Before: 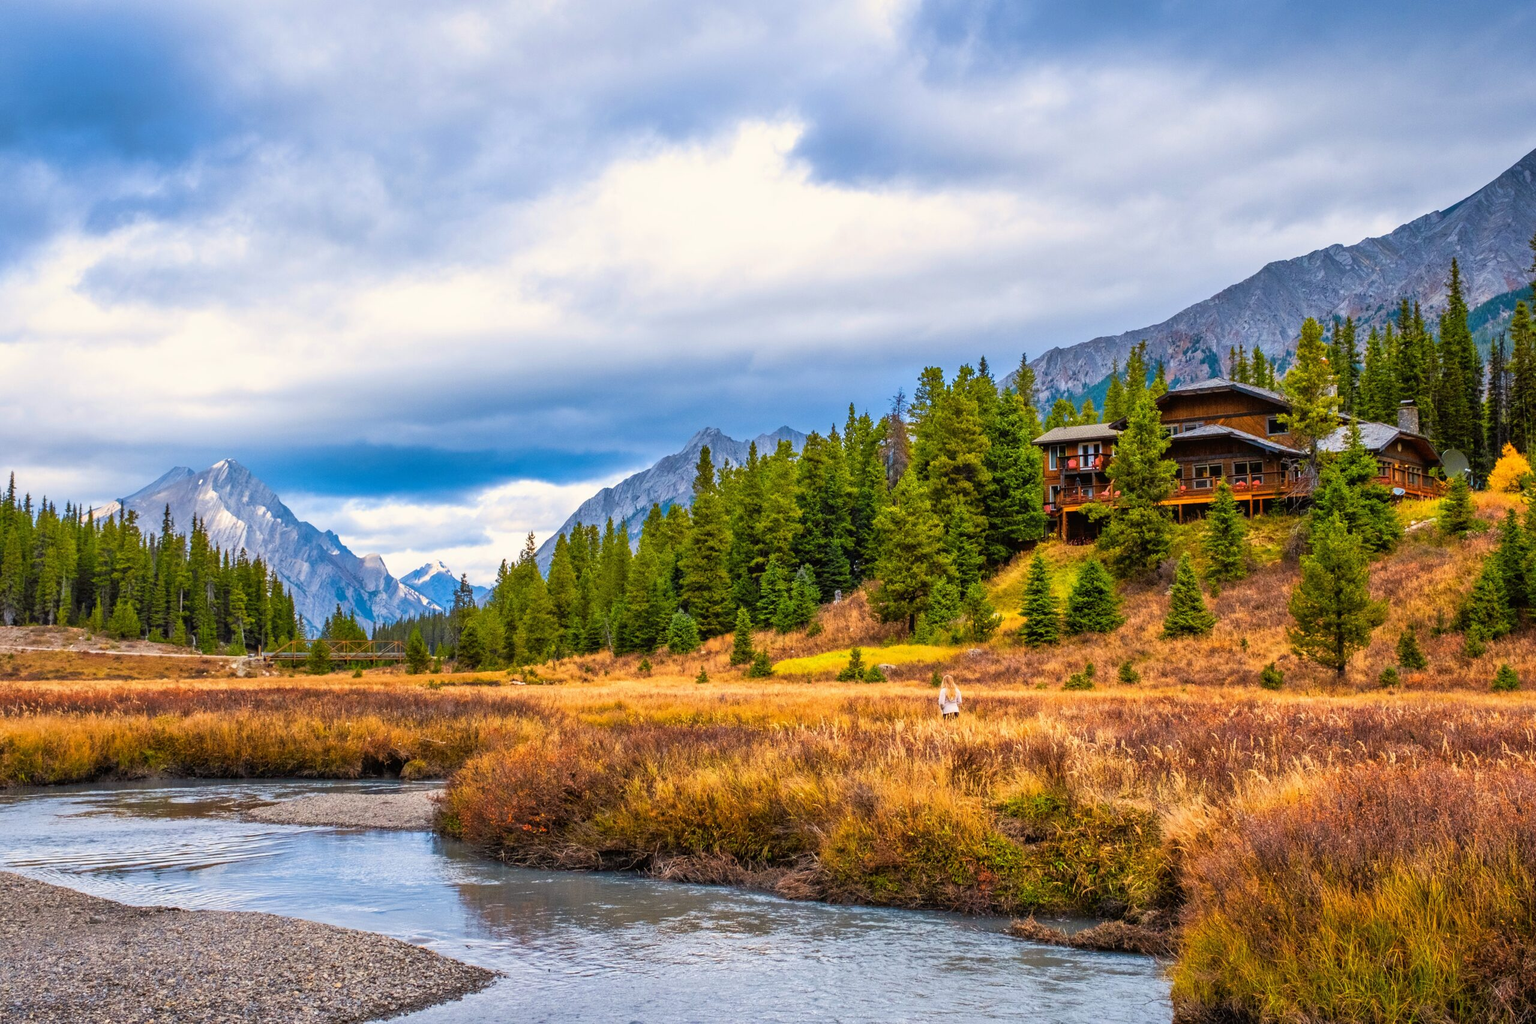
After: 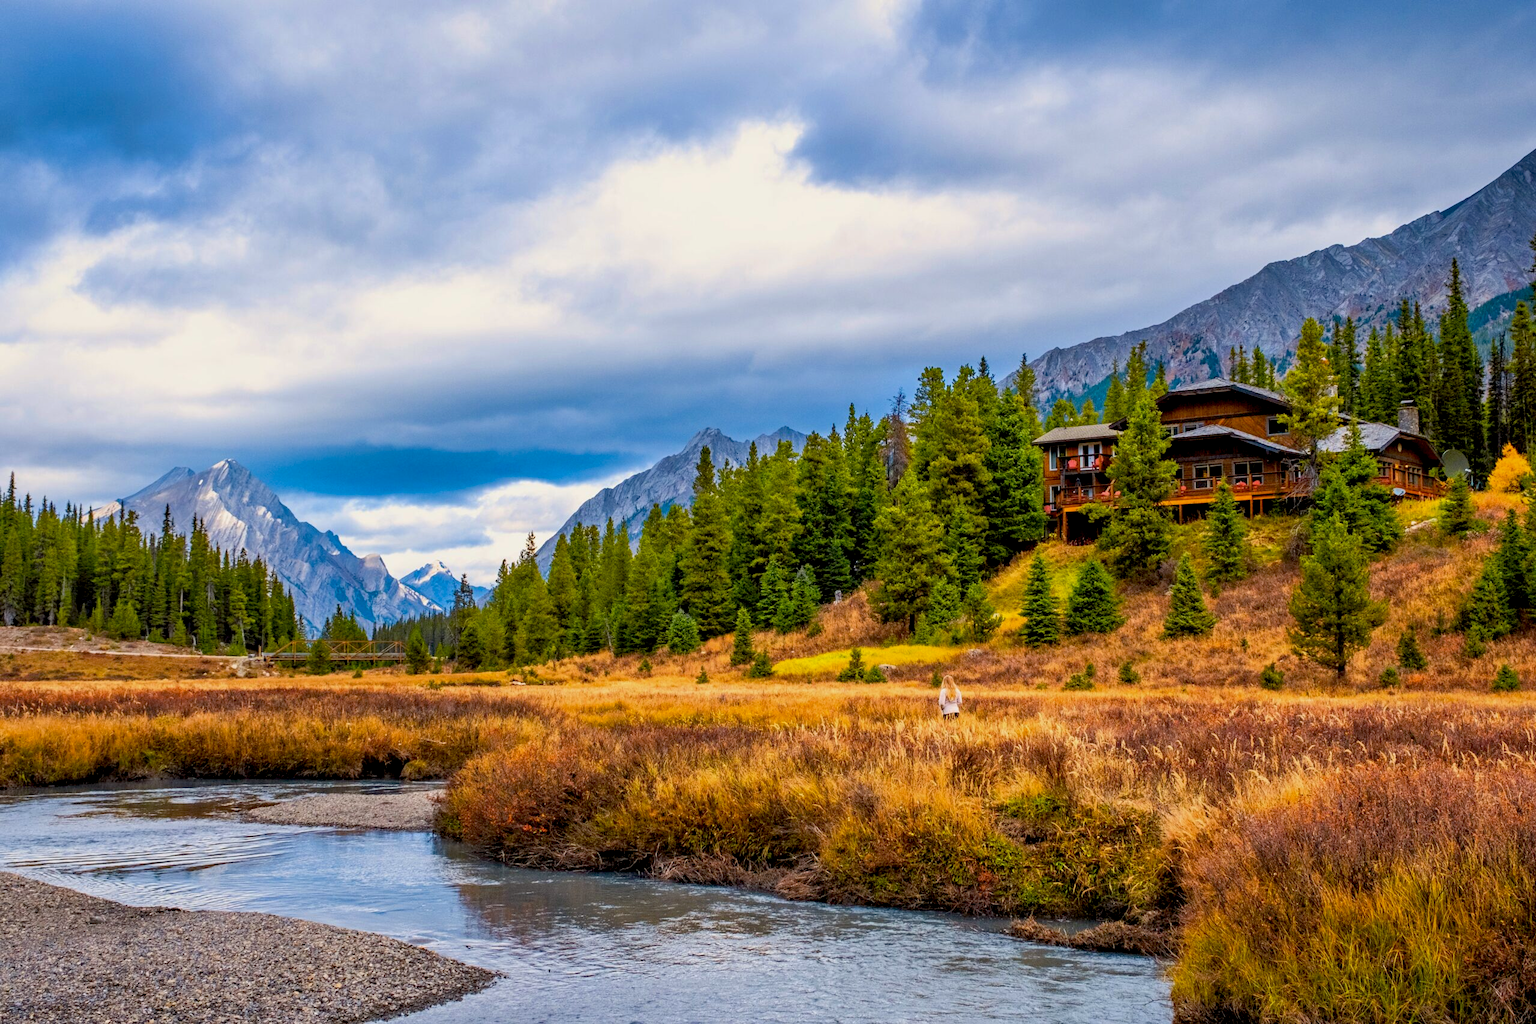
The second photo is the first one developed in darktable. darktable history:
exposure: black level correction 0.009, exposure -0.165 EV, compensate highlight preservation false
haze removal: compatibility mode true
